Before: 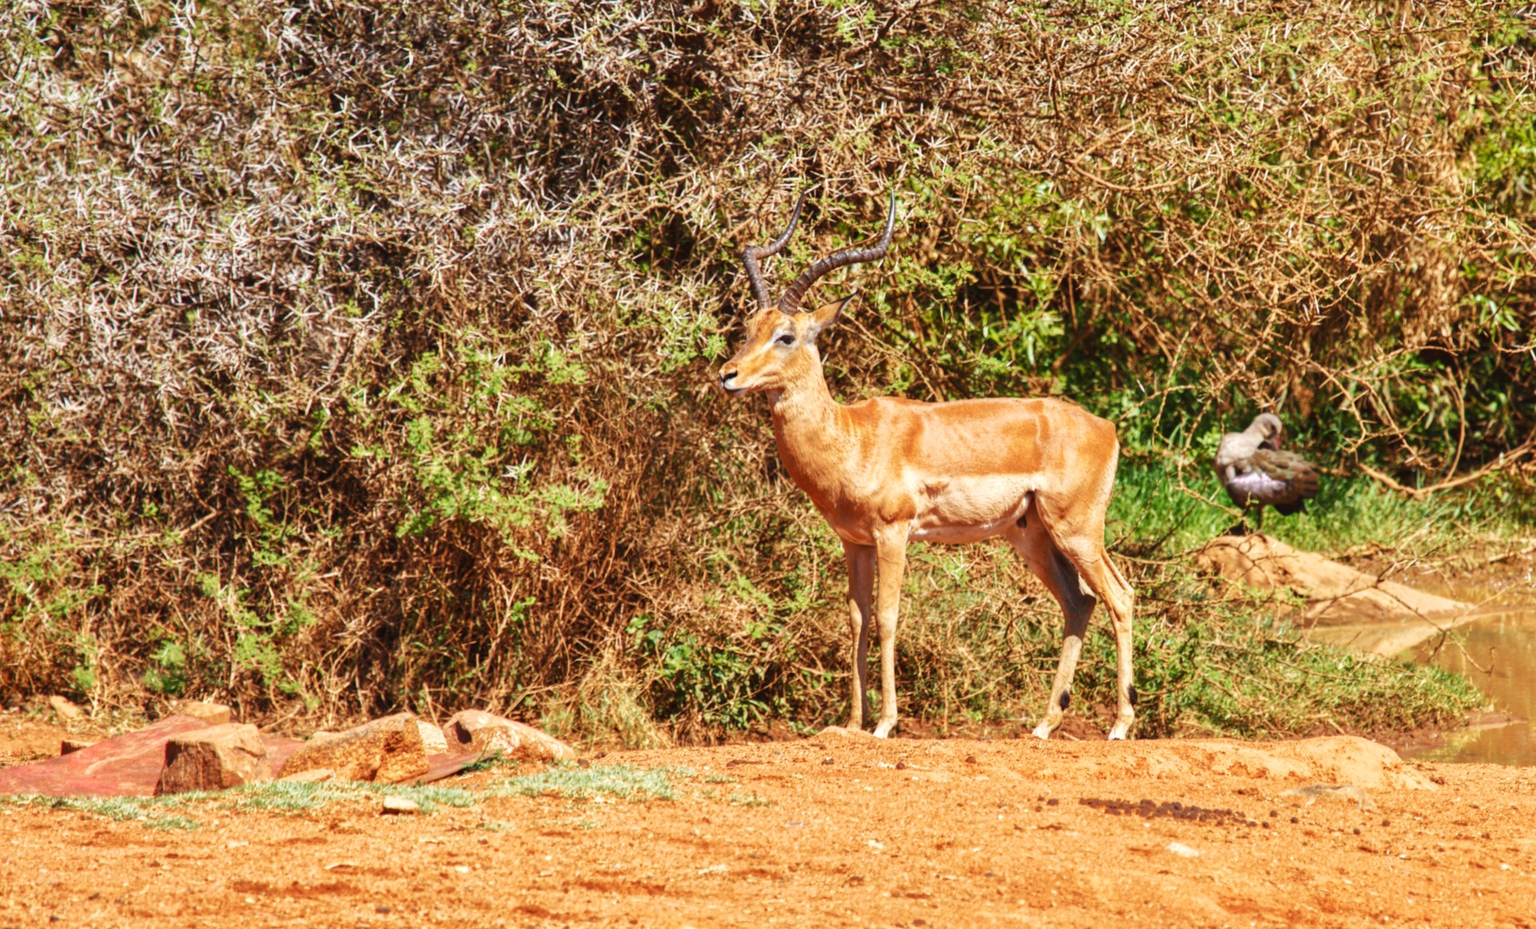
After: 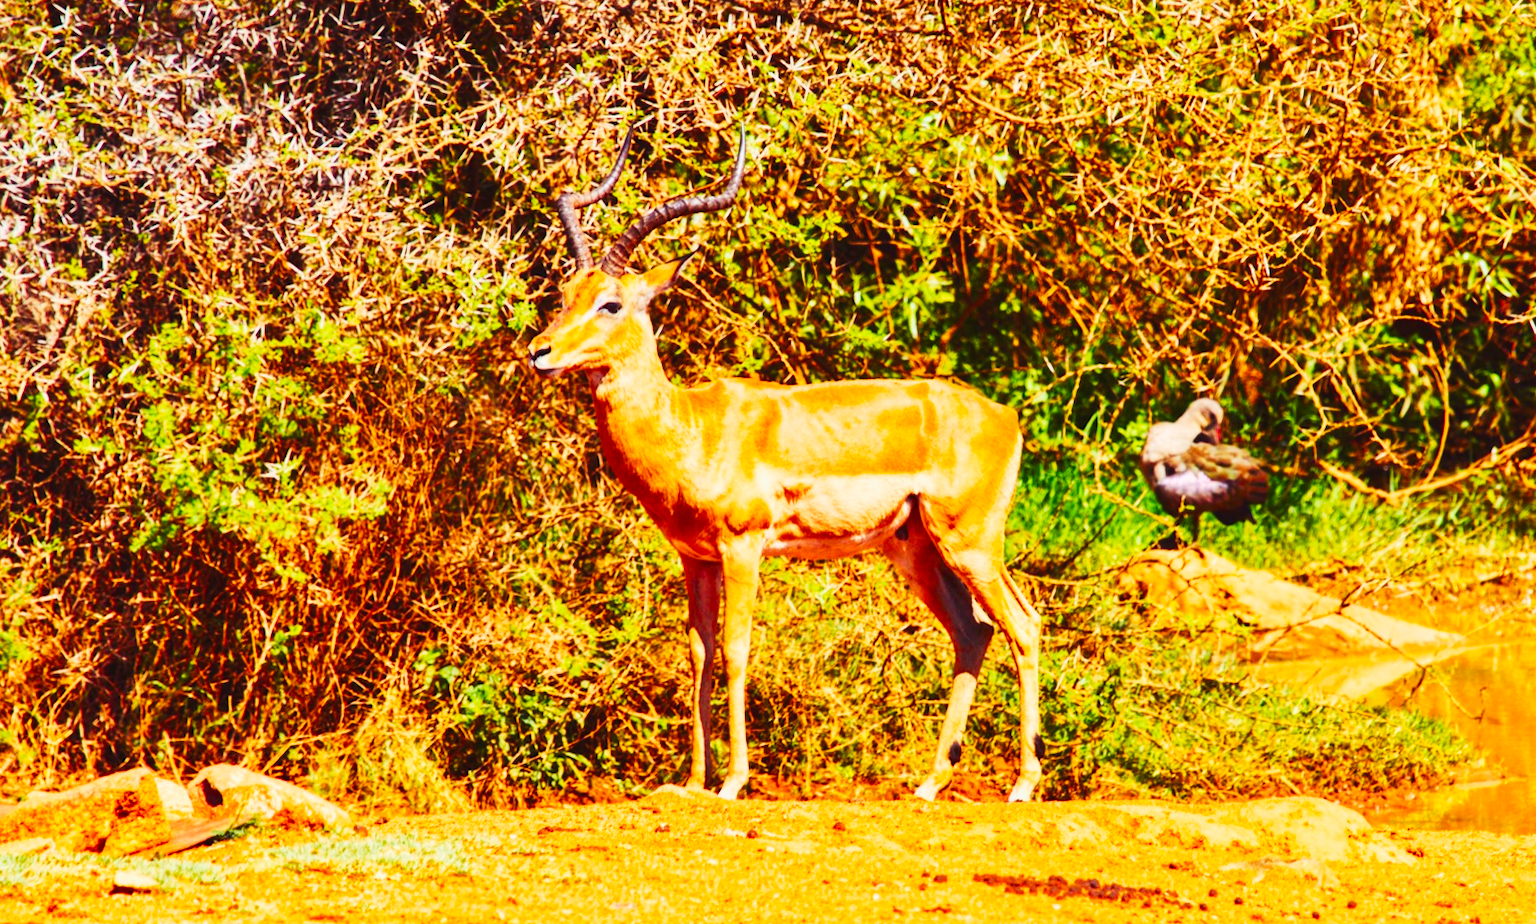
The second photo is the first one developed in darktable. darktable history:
contrast brightness saturation: contrast 0.23, brightness 0.107, saturation 0.286
crop: left 18.997%, top 9.79%, right 0%, bottom 9.572%
color balance rgb: shadows lift › luminance 0.551%, shadows lift › chroma 6.905%, shadows lift › hue 300.1°, perceptual saturation grading › global saturation 31.035%
tone curve: curves: ch0 [(0, 0.023) (0.217, 0.19) (0.754, 0.801) (1, 0.977)]; ch1 [(0, 0) (0.392, 0.398) (0.5, 0.5) (0.521, 0.528) (0.56, 0.577) (1, 1)]; ch2 [(0, 0) (0.5, 0.5) (0.579, 0.561) (0.65, 0.657) (1, 1)], preserve colors none
